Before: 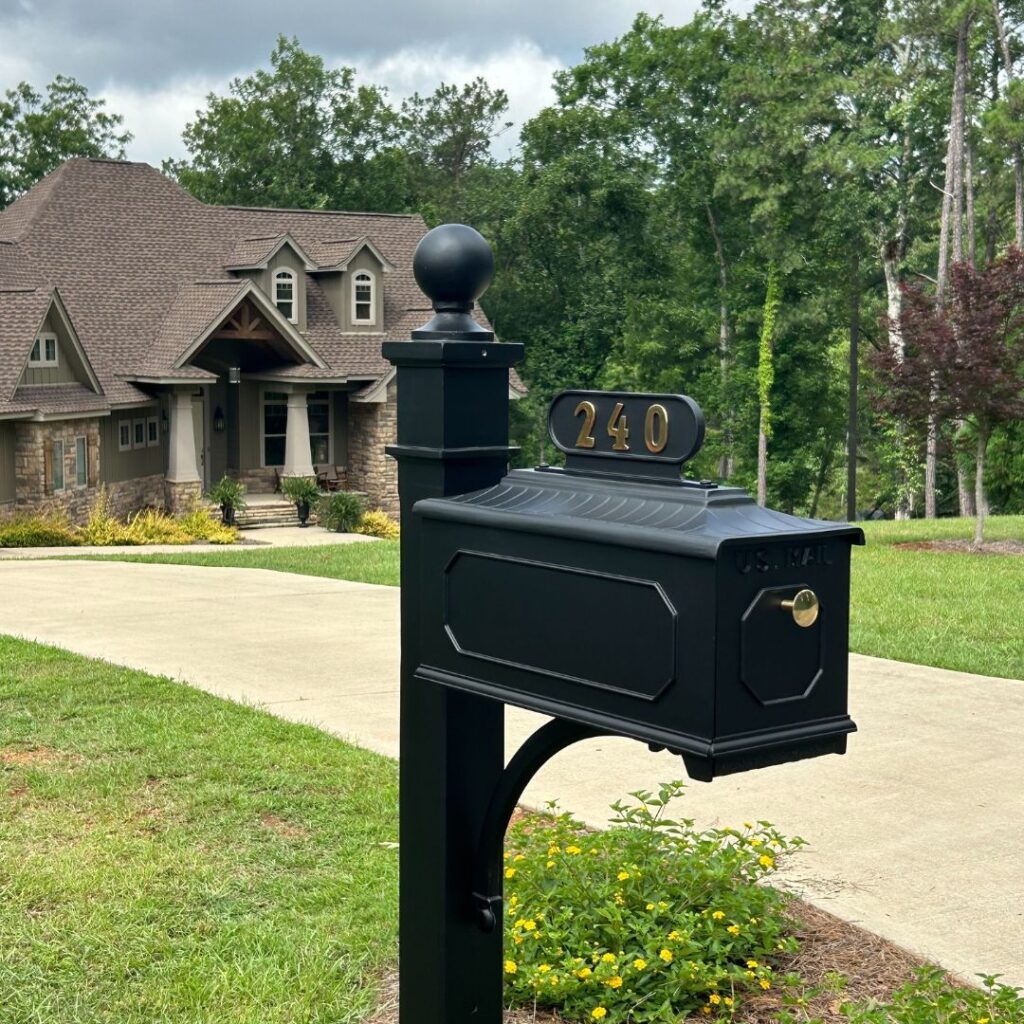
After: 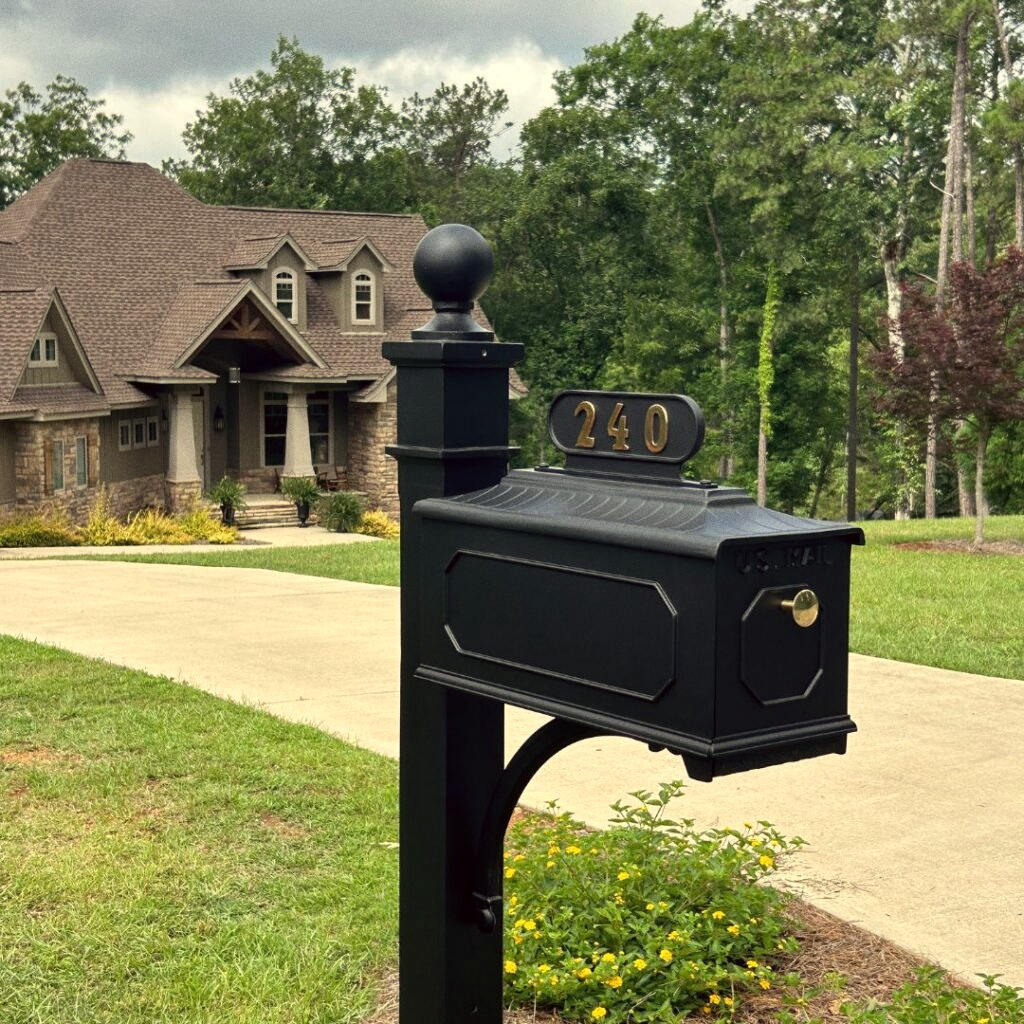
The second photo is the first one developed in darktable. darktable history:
grain: on, module defaults
contrast brightness saturation: saturation -0.05
white balance: red 1.045, blue 0.932
color correction: highlights a* -0.95, highlights b* 4.5, shadows a* 3.55
